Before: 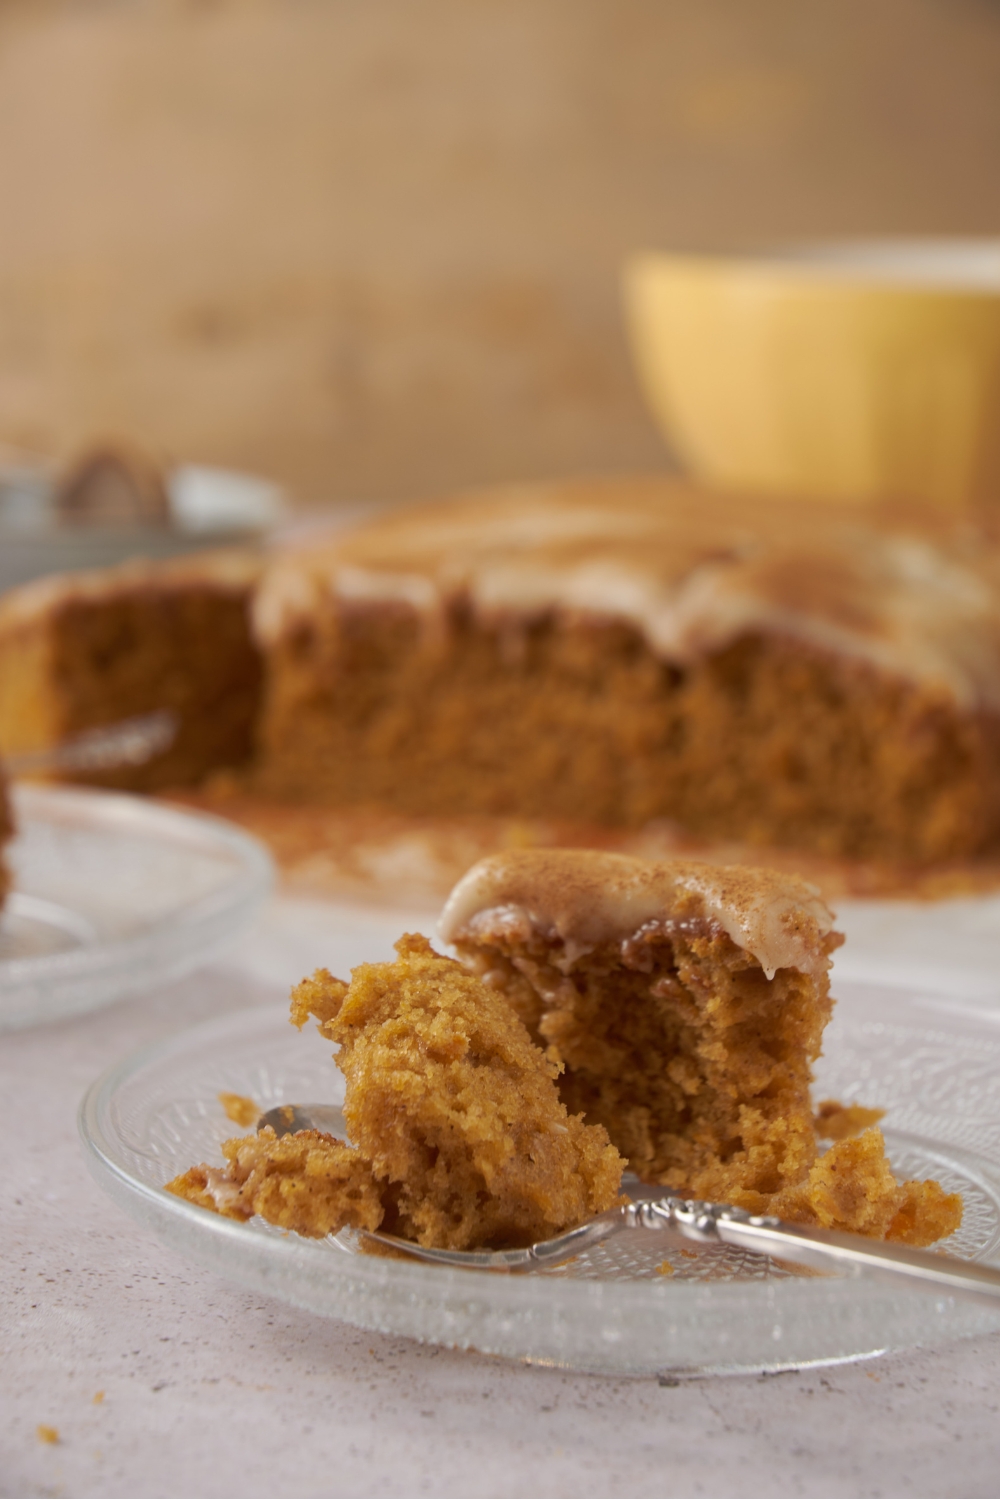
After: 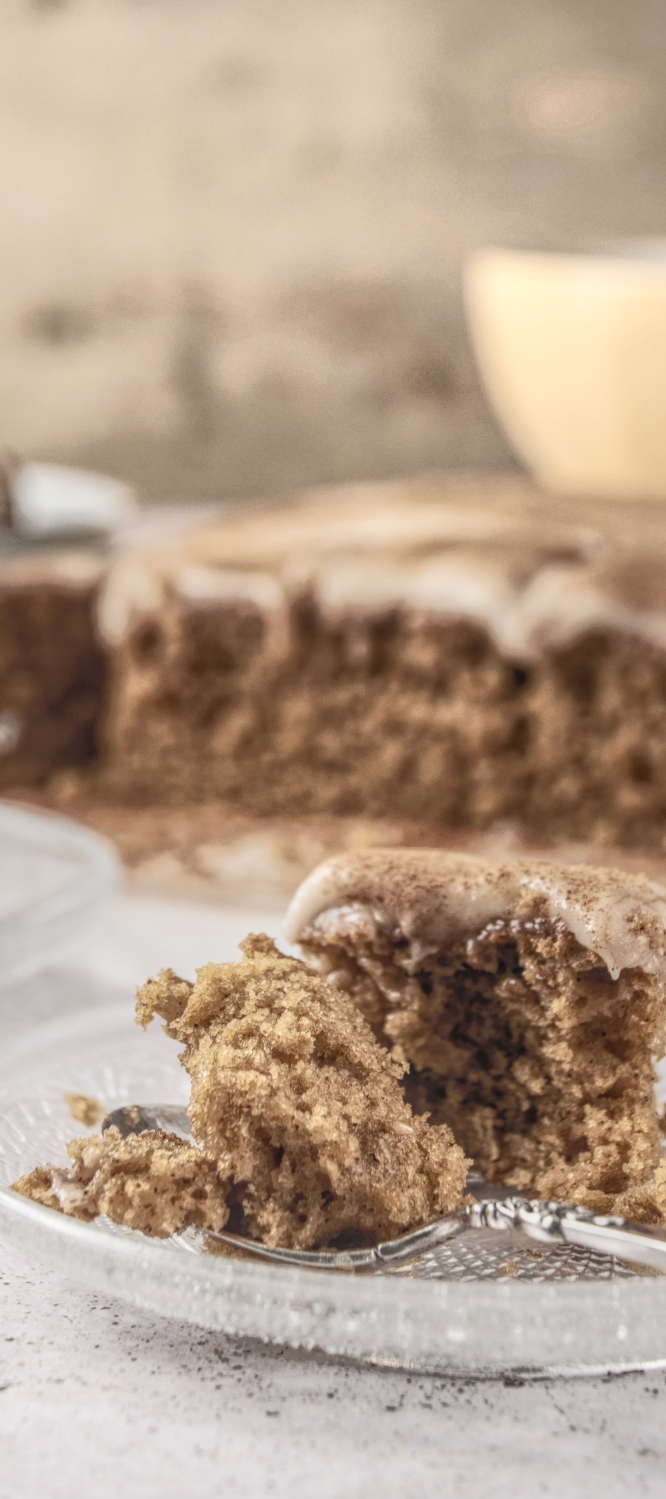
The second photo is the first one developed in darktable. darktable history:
crop and rotate: left 15.519%, right 17.791%
shadows and highlights: highlights -59.88, highlights color adjustment 0.423%
filmic rgb: black relative exposure -5.08 EV, white relative exposure 3.98 EV, threshold 5.98 EV, hardness 2.88, contrast 1.301, enable highlight reconstruction true
contrast brightness saturation: contrast 0.63, brightness 0.355, saturation 0.145
tone equalizer: on, module defaults
local contrast: highlights 20%, shadows 31%, detail 199%, midtone range 0.2
color correction: highlights b* -0.052, saturation 0.516
